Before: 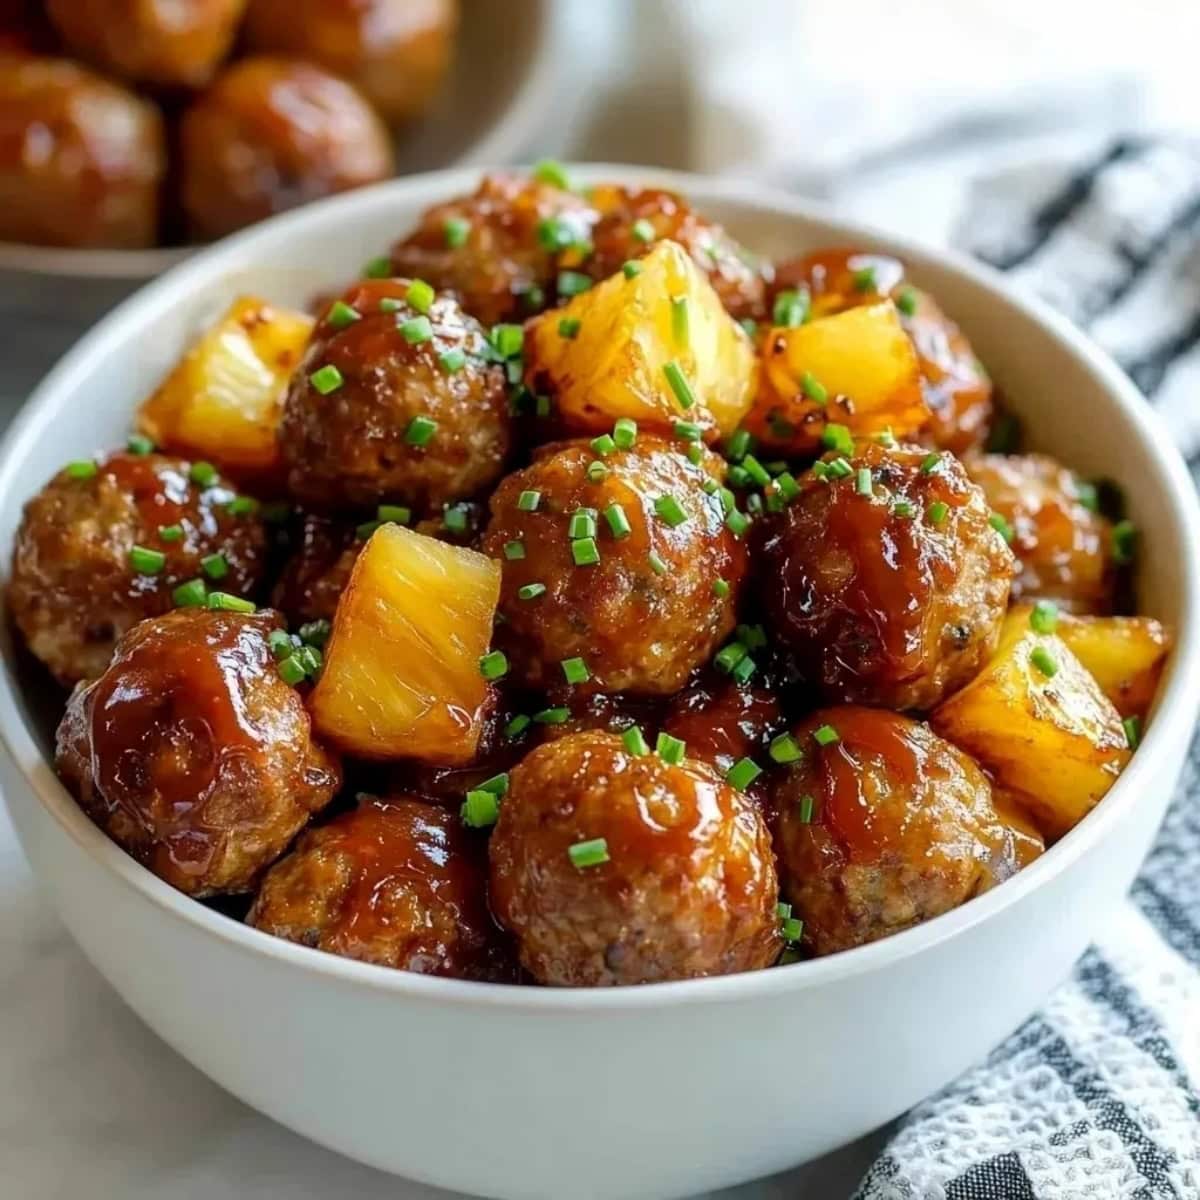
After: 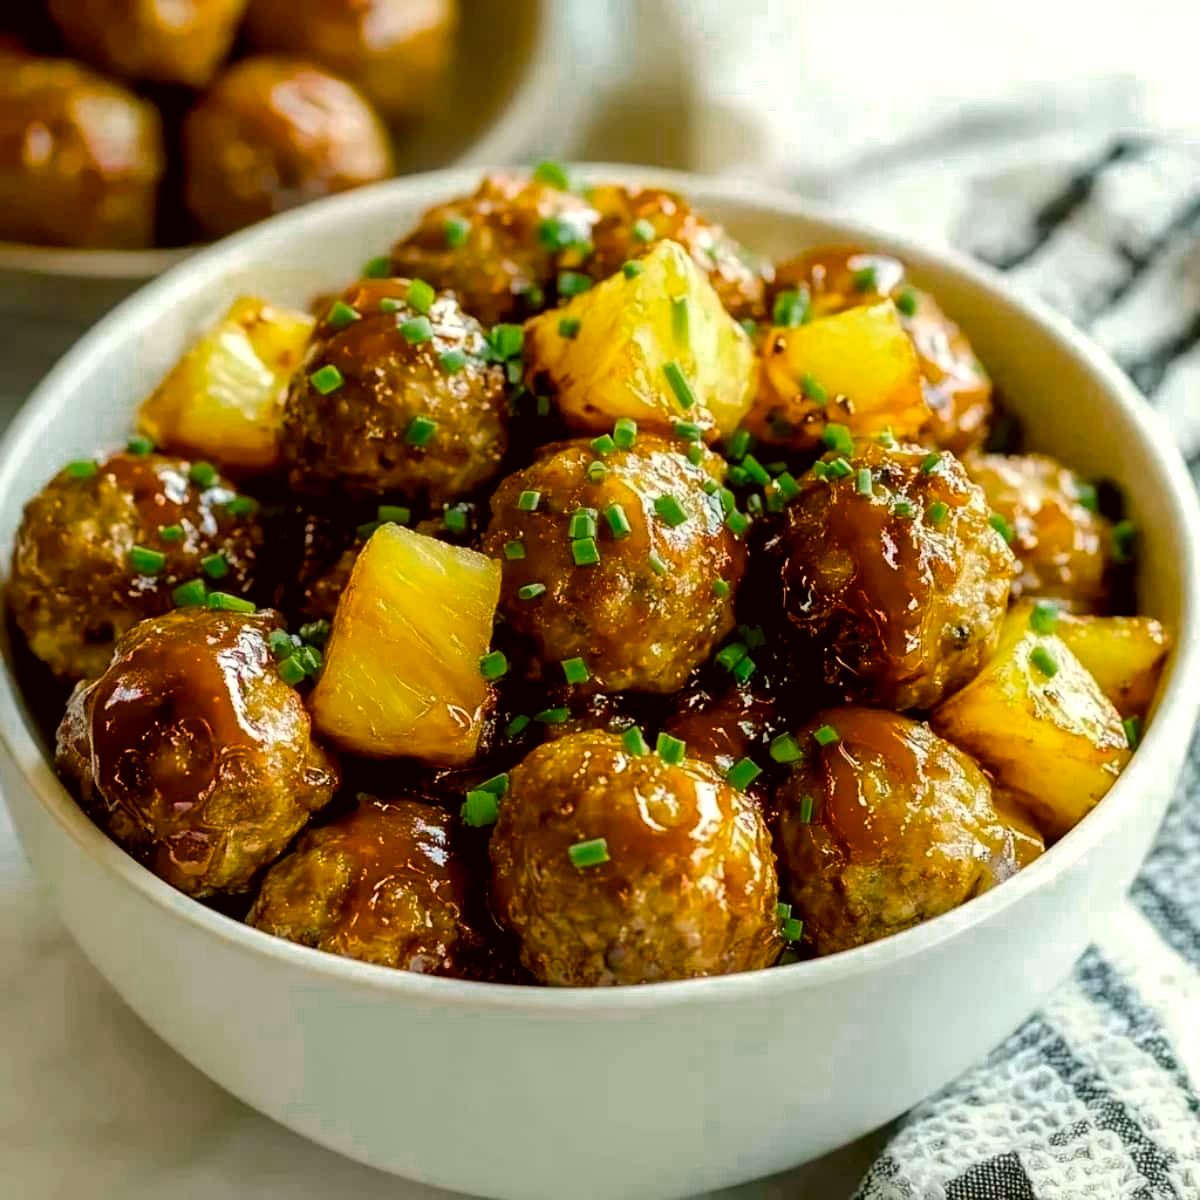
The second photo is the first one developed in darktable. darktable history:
color zones: curves: ch0 [(0, 0.558) (0.143, 0.548) (0.286, 0.447) (0.429, 0.259) (0.571, 0.5) (0.714, 0.5) (0.857, 0.593) (1, 0.558)]; ch1 [(0, 0.543) (0.01, 0.544) (0.12, 0.492) (0.248, 0.458) (0.5, 0.534) (0.748, 0.5) (0.99, 0.469) (1, 0.543)]; ch2 [(0, 0.507) (0.143, 0.522) (0.286, 0.505) (0.429, 0.5) (0.571, 0.5) (0.714, 0.5) (0.857, 0.5) (1, 0.507)]
color balance rgb: global offset › luminance -0.51%, perceptual saturation grading › global saturation 27.53%, perceptual saturation grading › highlights -25%, perceptual saturation grading › shadows 25%, perceptual brilliance grading › highlights 6.62%, perceptual brilliance grading › mid-tones 17.07%, perceptual brilliance grading › shadows -5.23%
color correction: highlights a* -1.43, highlights b* 10.12, shadows a* 0.395, shadows b* 19.35
